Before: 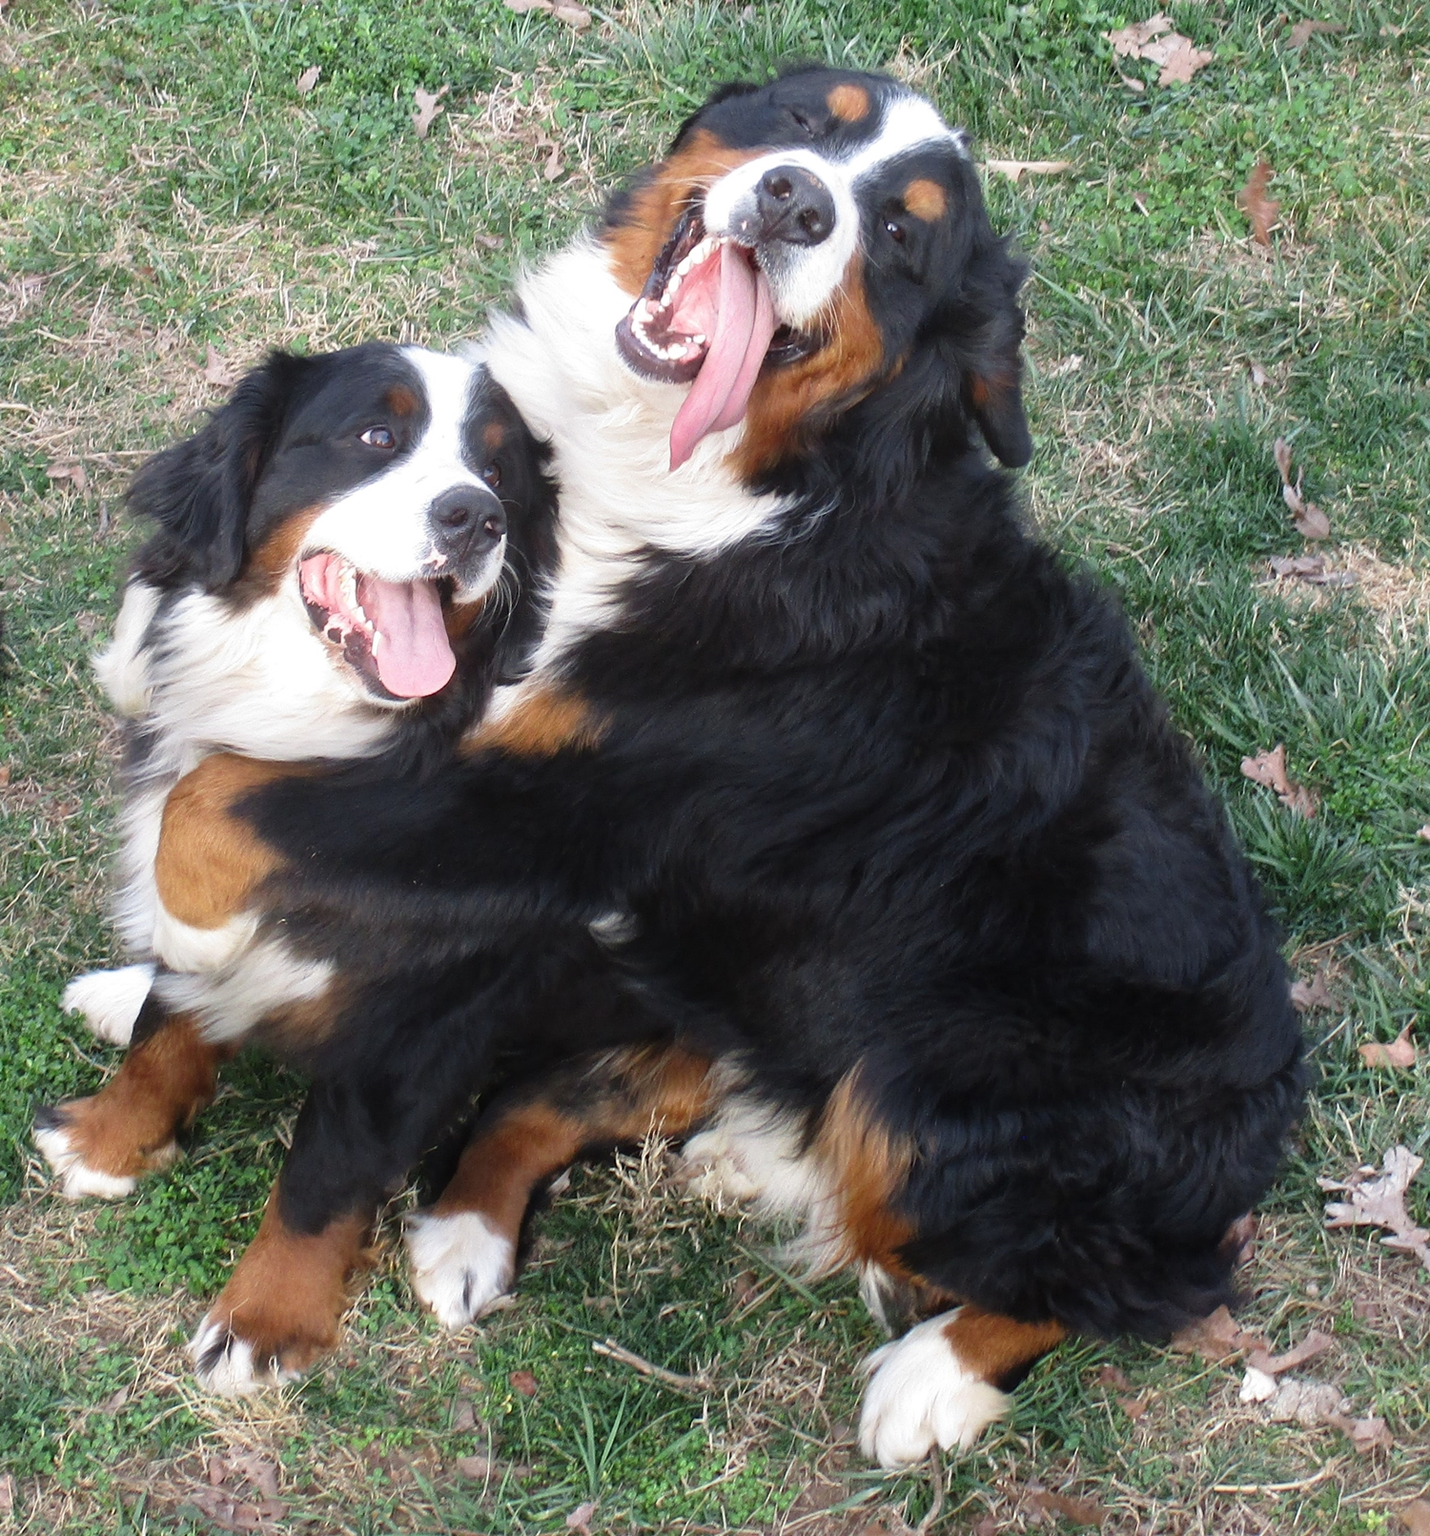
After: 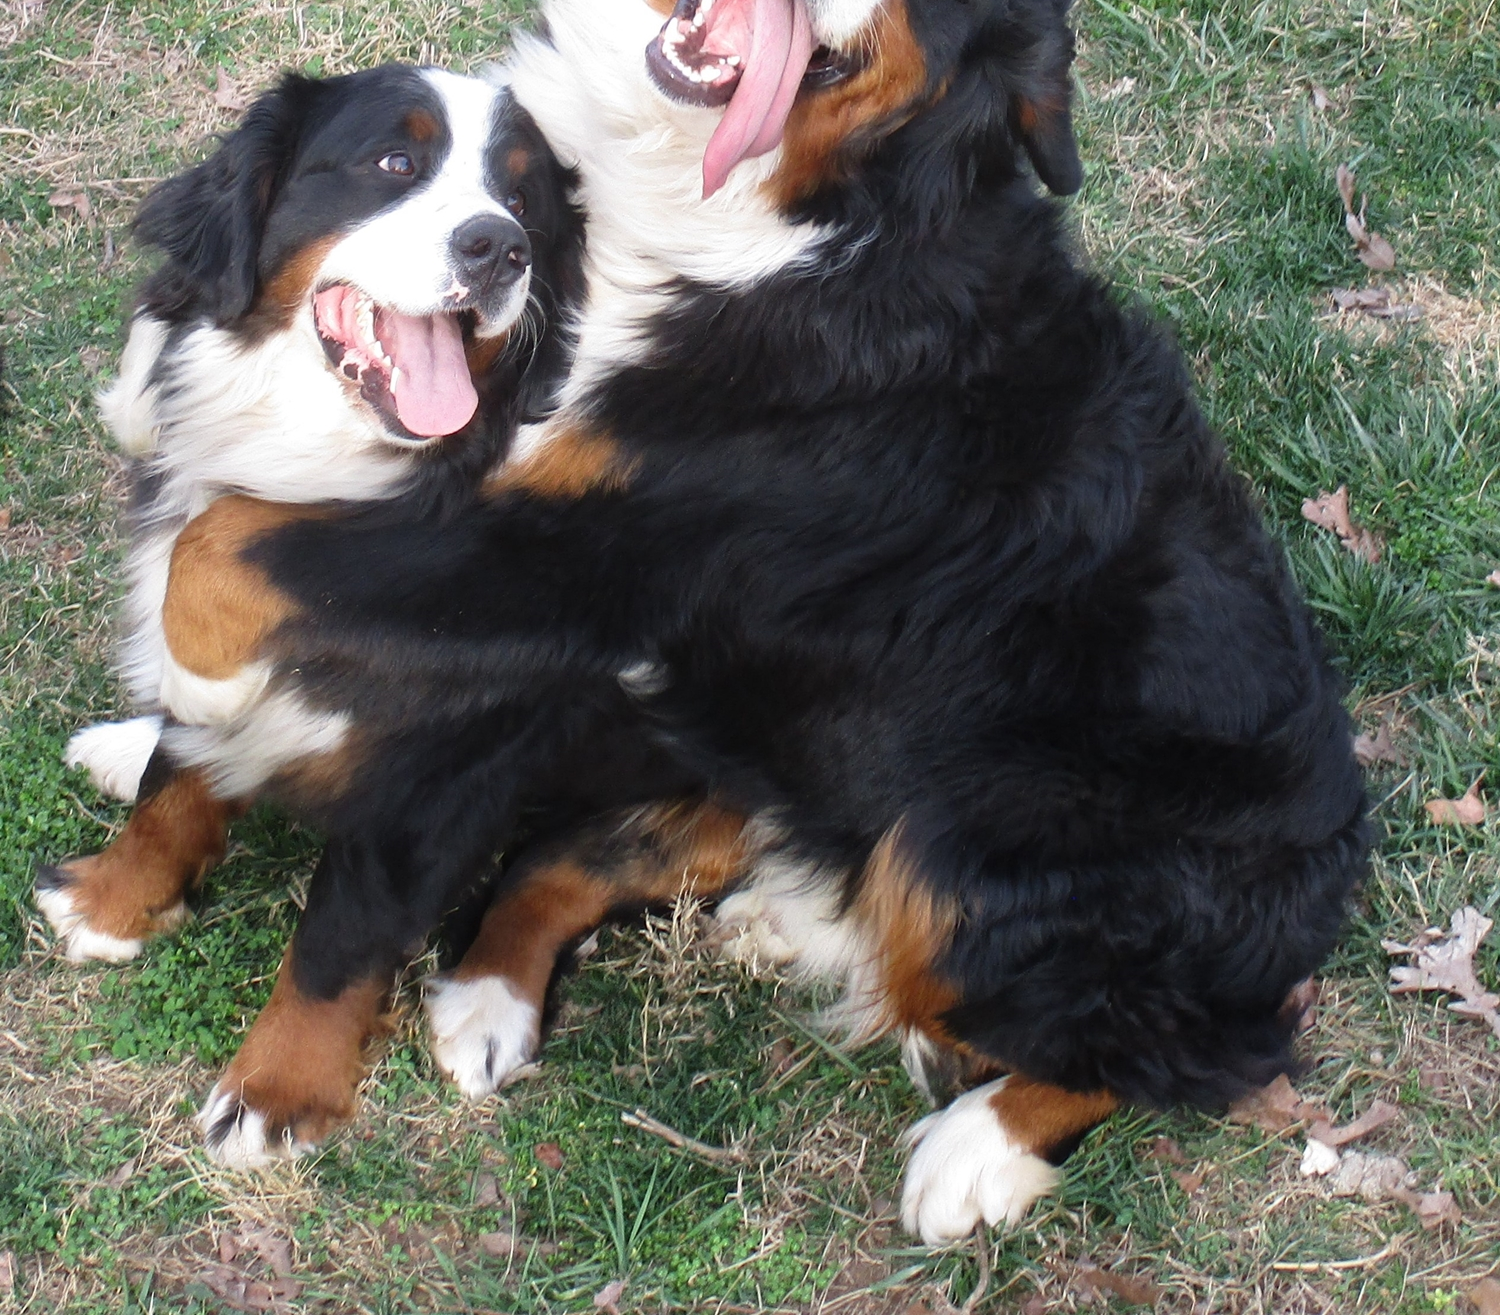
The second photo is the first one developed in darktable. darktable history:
crop and rotate: top 18.353%
